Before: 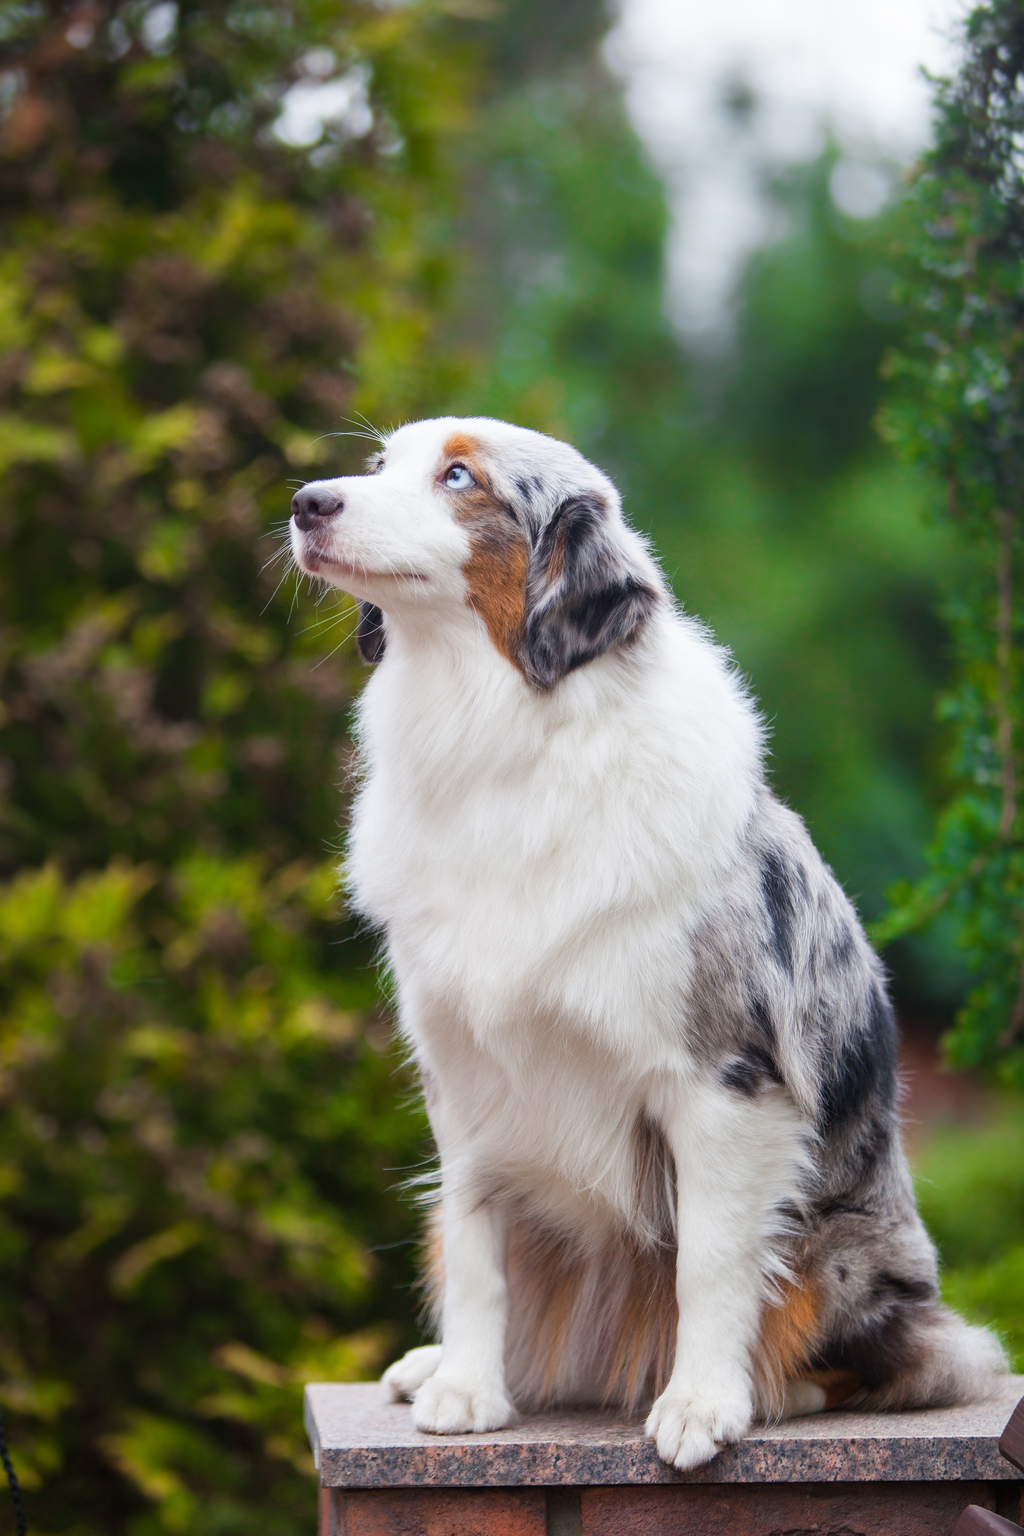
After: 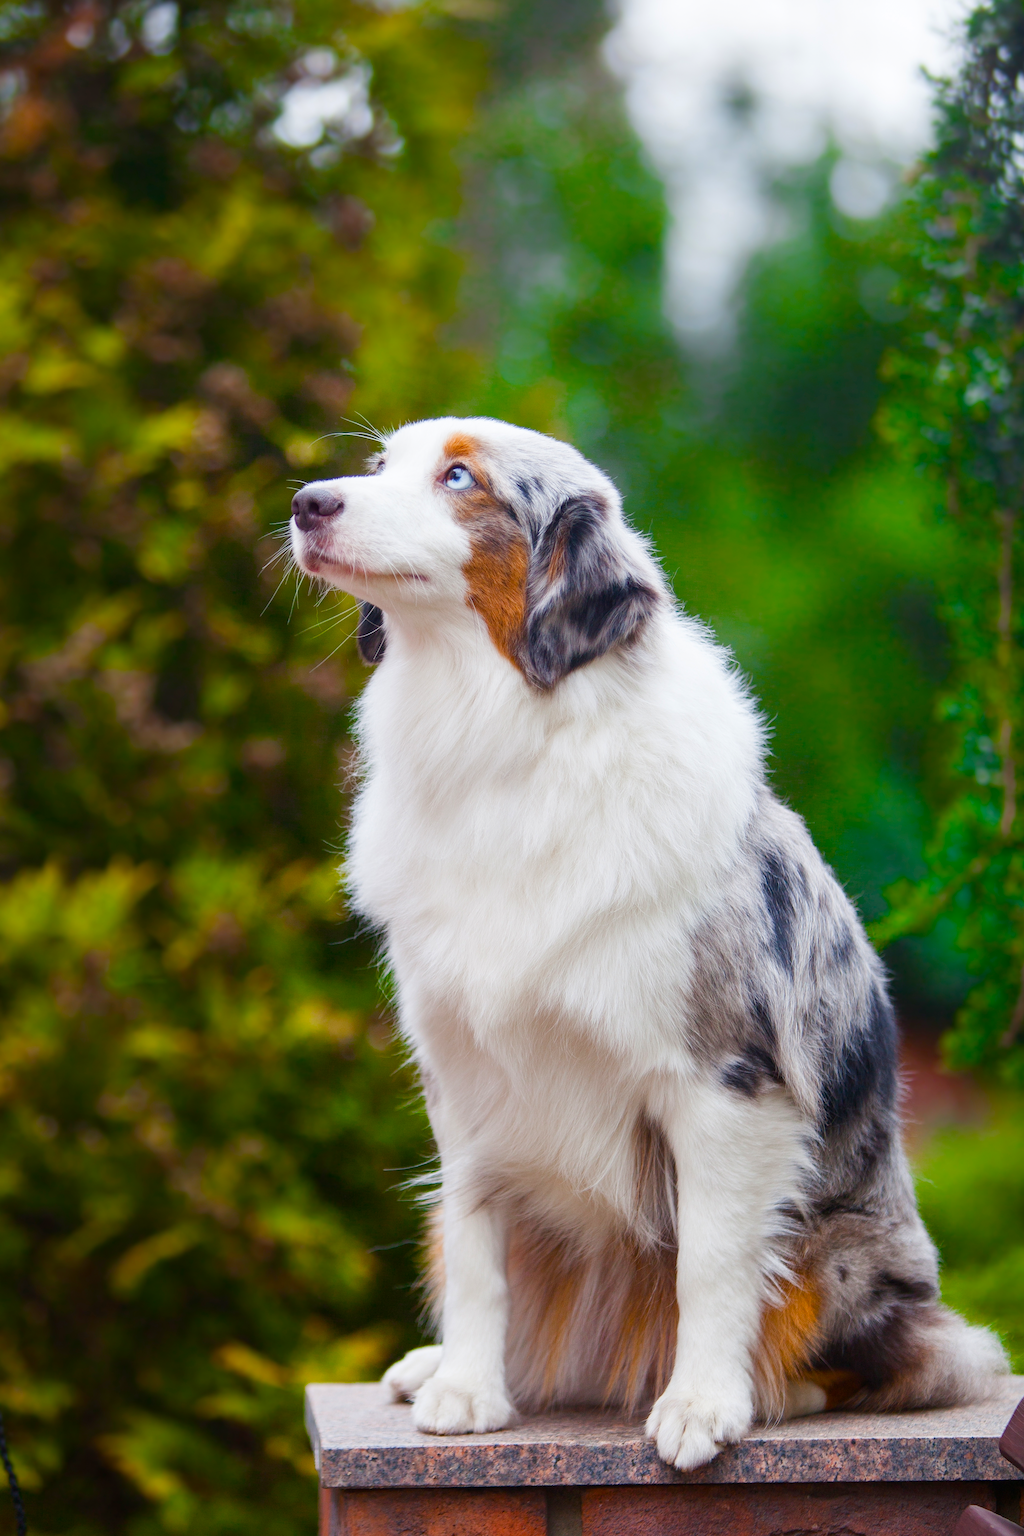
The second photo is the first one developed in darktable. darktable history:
color balance rgb: perceptual saturation grading › global saturation 20%, perceptual saturation grading › highlights -14.26%, perceptual saturation grading › shadows 49.795%, global vibrance 20%
